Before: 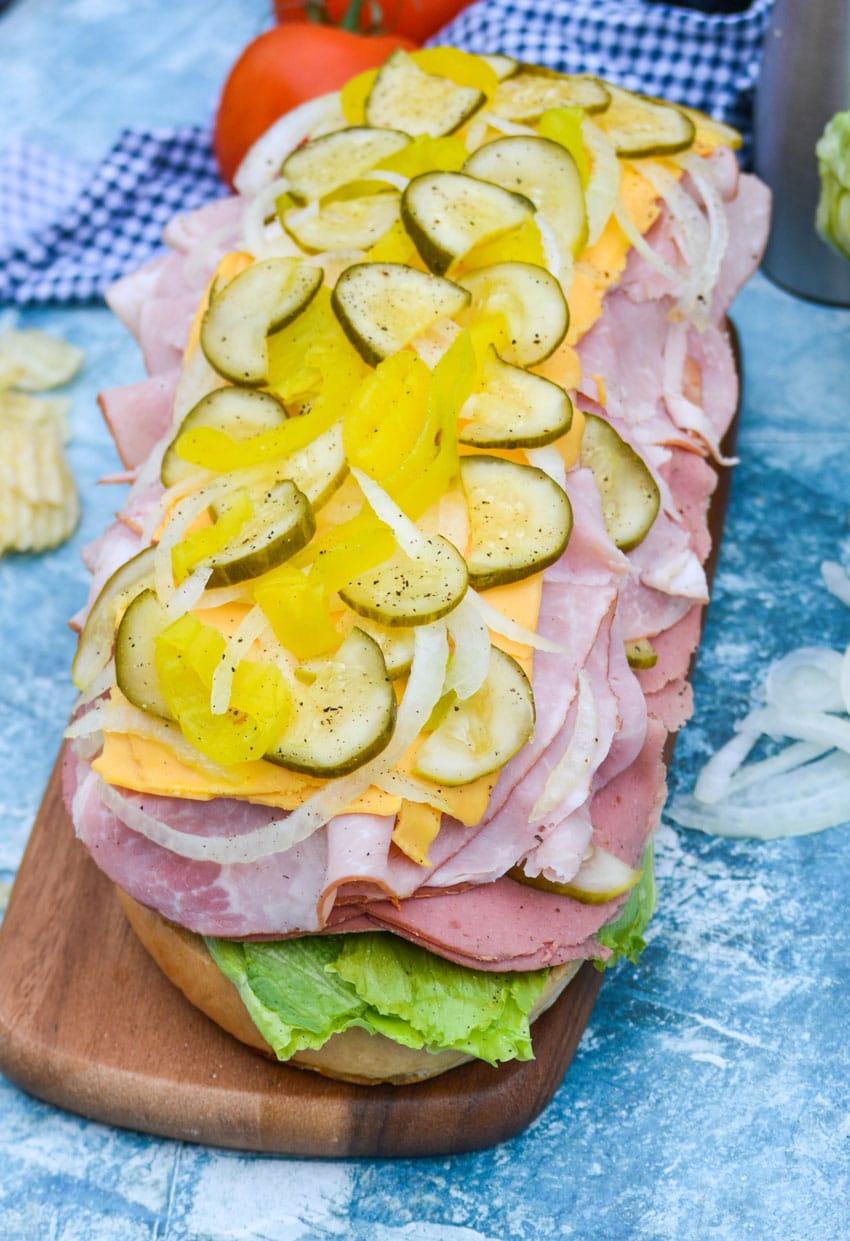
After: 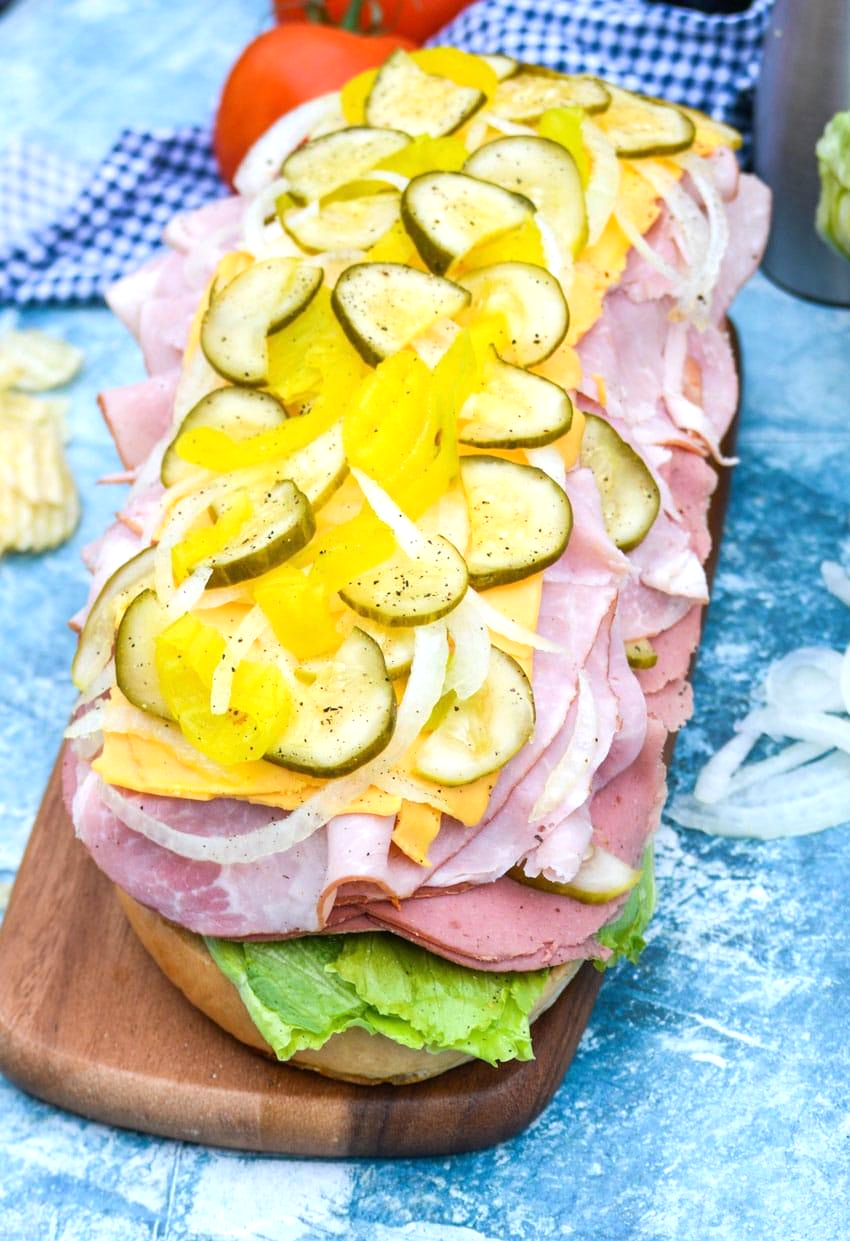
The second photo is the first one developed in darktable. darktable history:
tone equalizer: -8 EV -0.409 EV, -7 EV -0.375 EV, -6 EV -0.326 EV, -5 EV -0.226 EV, -3 EV 0.244 EV, -2 EV 0.355 EV, -1 EV 0.415 EV, +0 EV 0.395 EV, mask exposure compensation -0.514 EV
